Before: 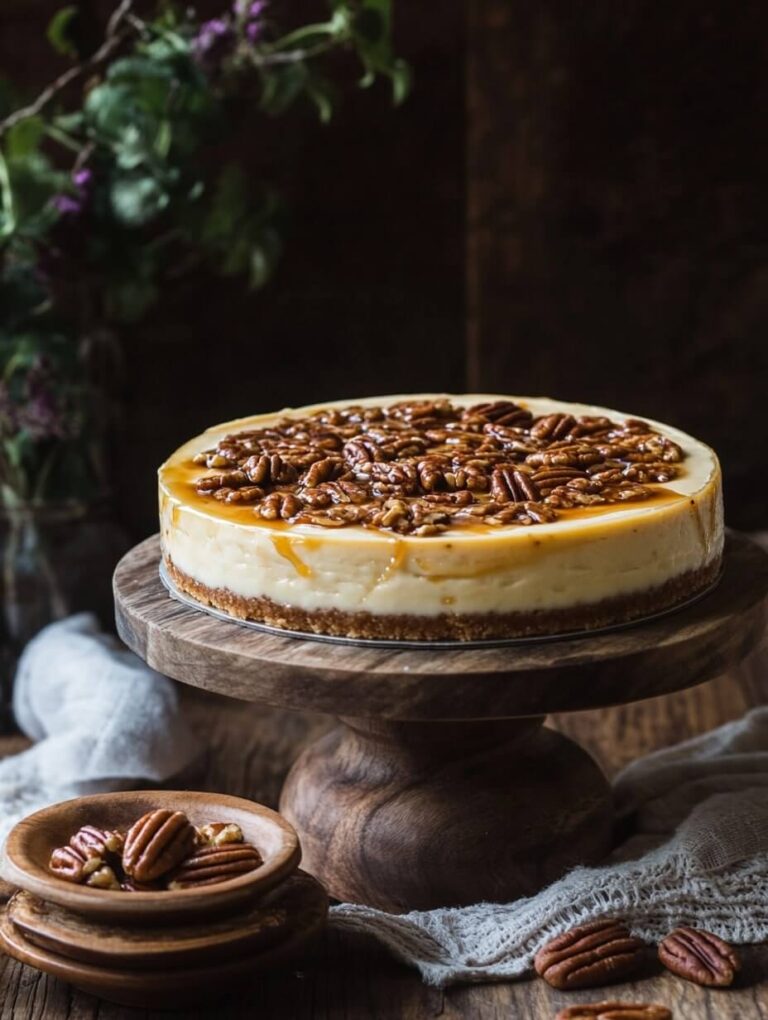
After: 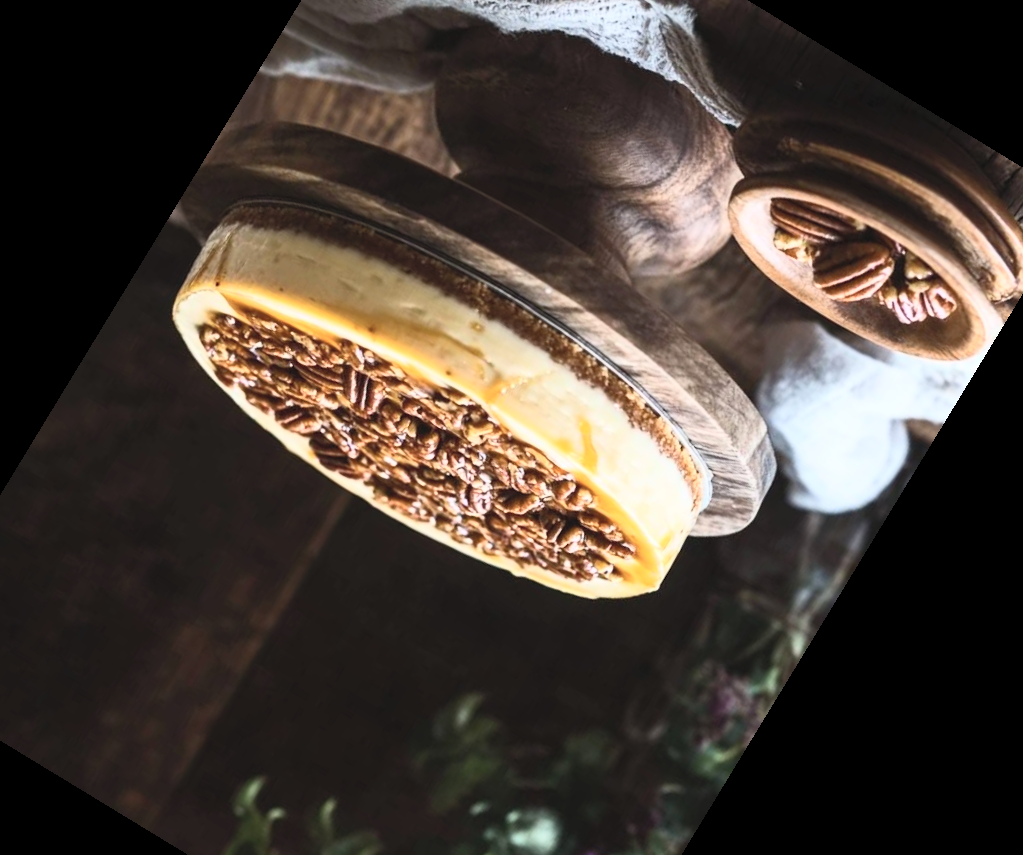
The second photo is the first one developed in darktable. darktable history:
contrast brightness saturation: contrast 0.39, brightness 0.53
crop and rotate: angle 148.68°, left 9.111%, top 15.603%, right 4.588%, bottom 17.041%
